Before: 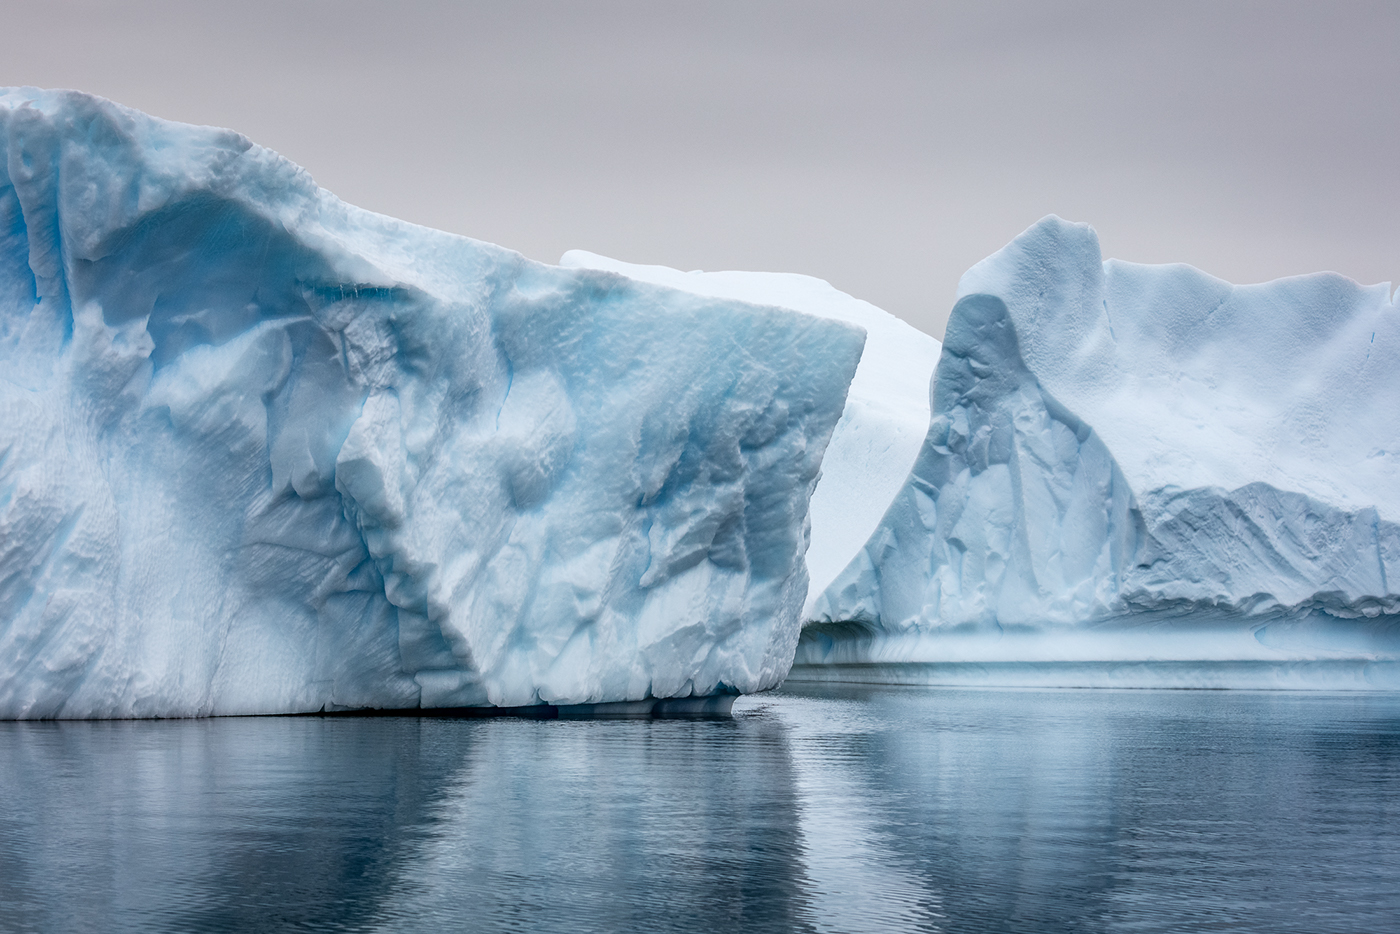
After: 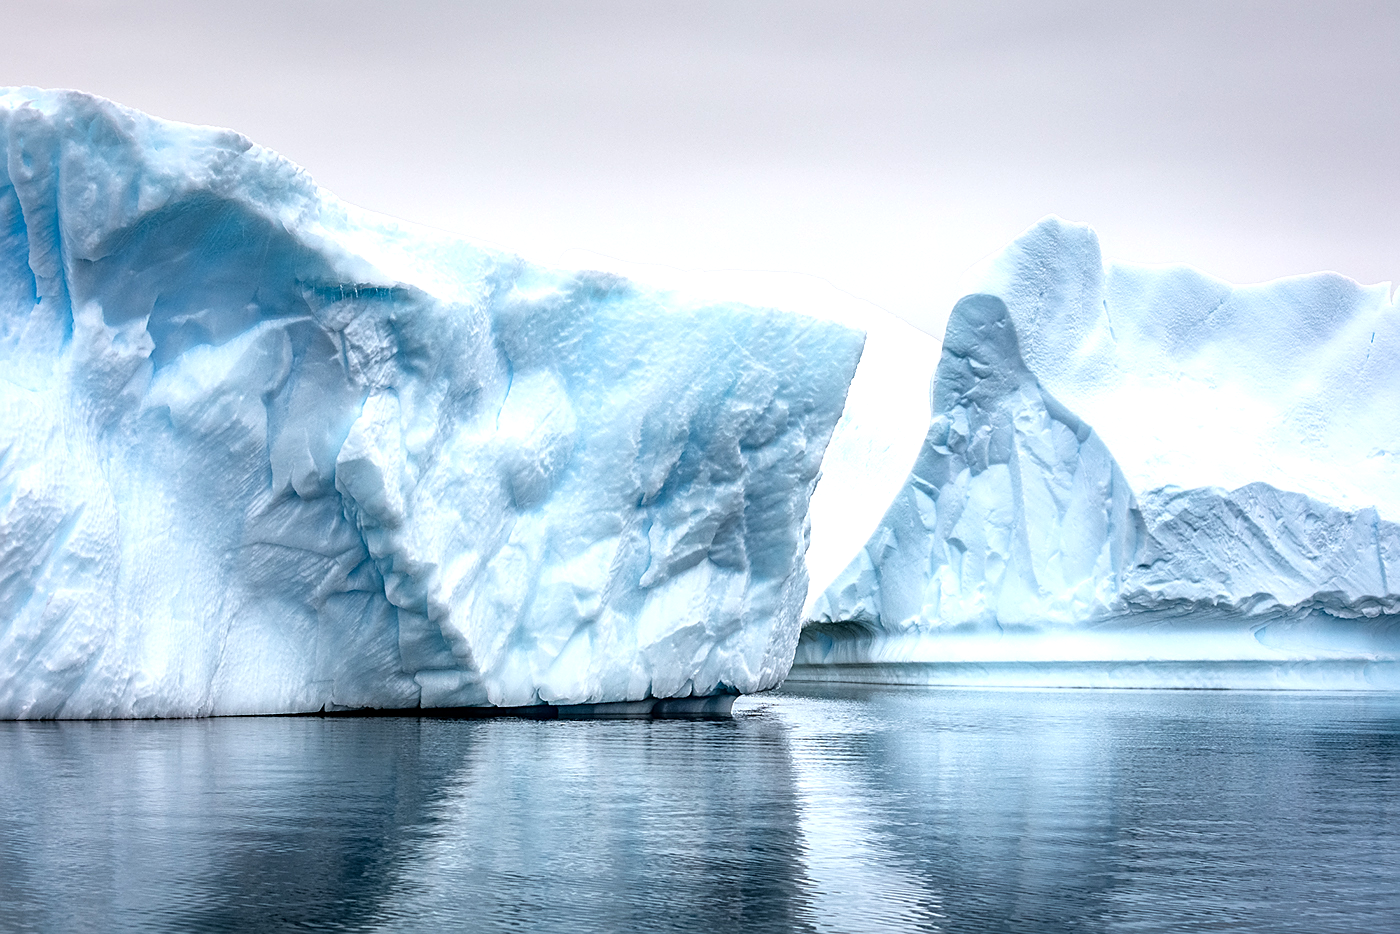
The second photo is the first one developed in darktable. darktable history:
tone equalizer: -8 EV -0.724 EV, -7 EV -0.729 EV, -6 EV -0.574 EV, -5 EV -0.361 EV, -3 EV 0.383 EV, -2 EV 0.6 EV, -1 EV 0.695 EV, +0 EV 0.754 EV, mask exposure compensation -0.506 EV
sharpen: on, module defaults
